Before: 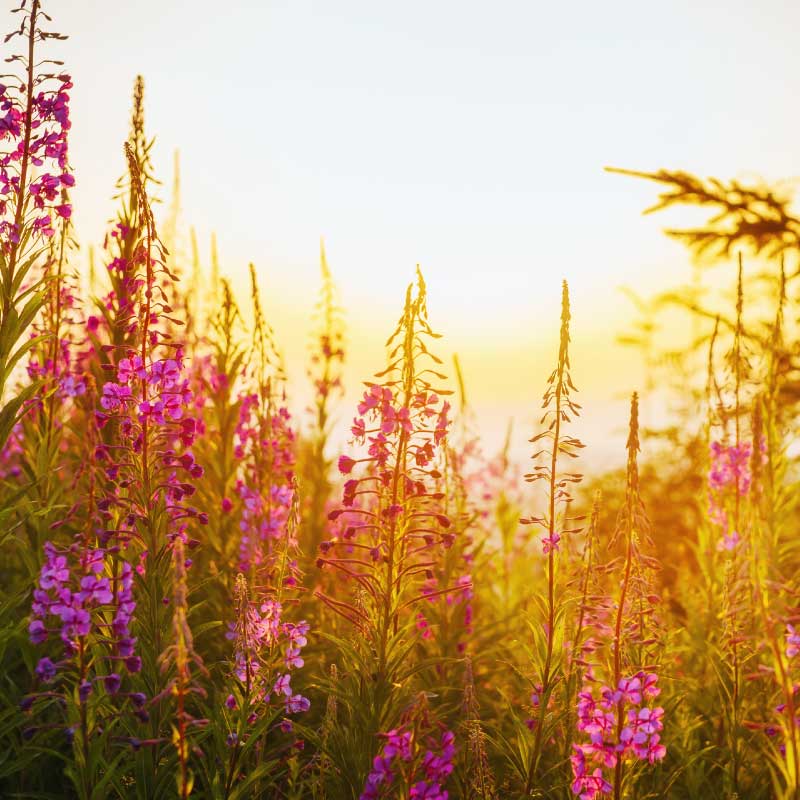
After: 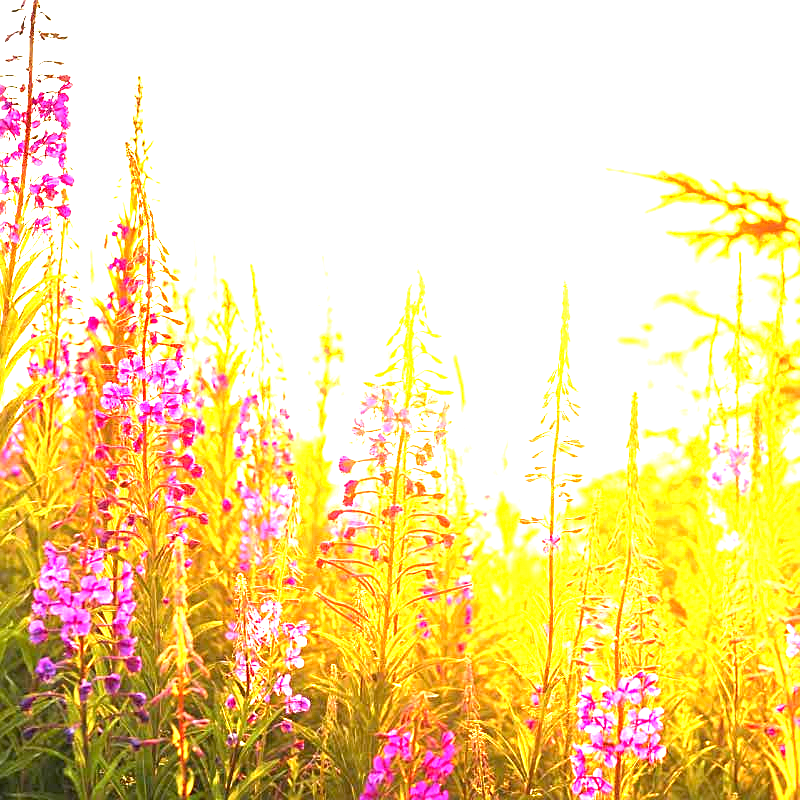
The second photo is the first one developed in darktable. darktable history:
sharpen: on, module defaults
exposure: black level correction 0.001, exposure 2.607 EV, compensate exposure bias true, compensate highlight preservation false
